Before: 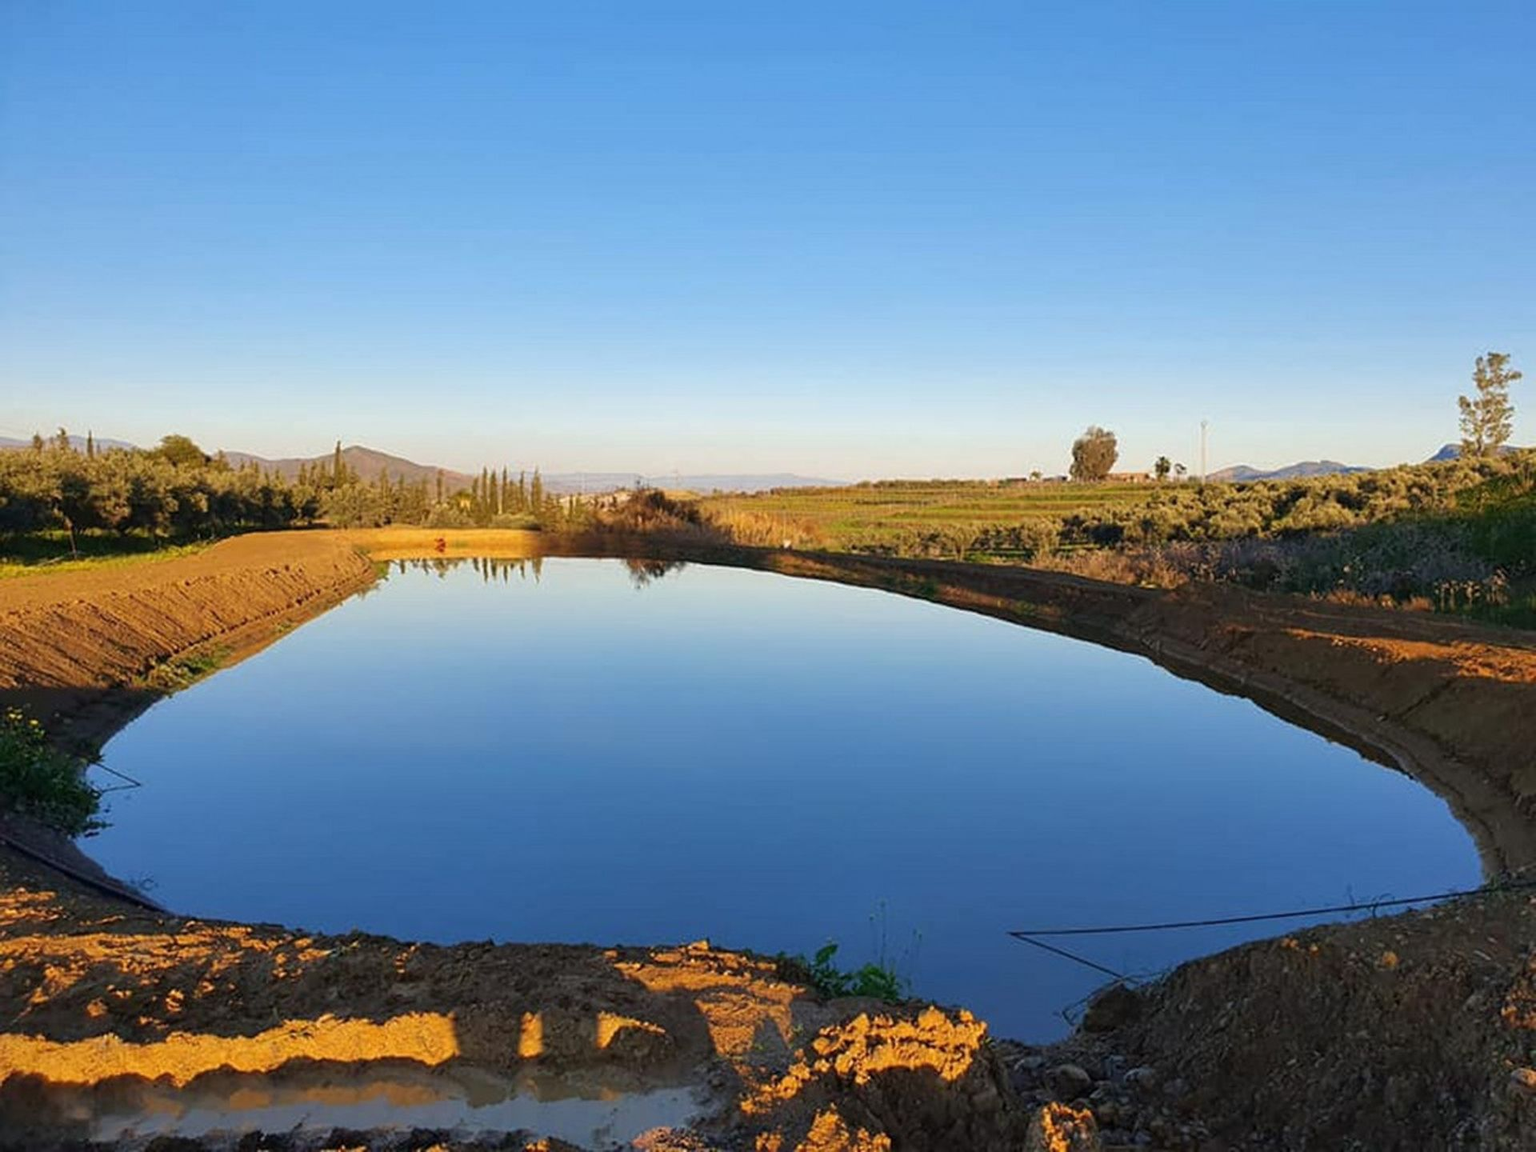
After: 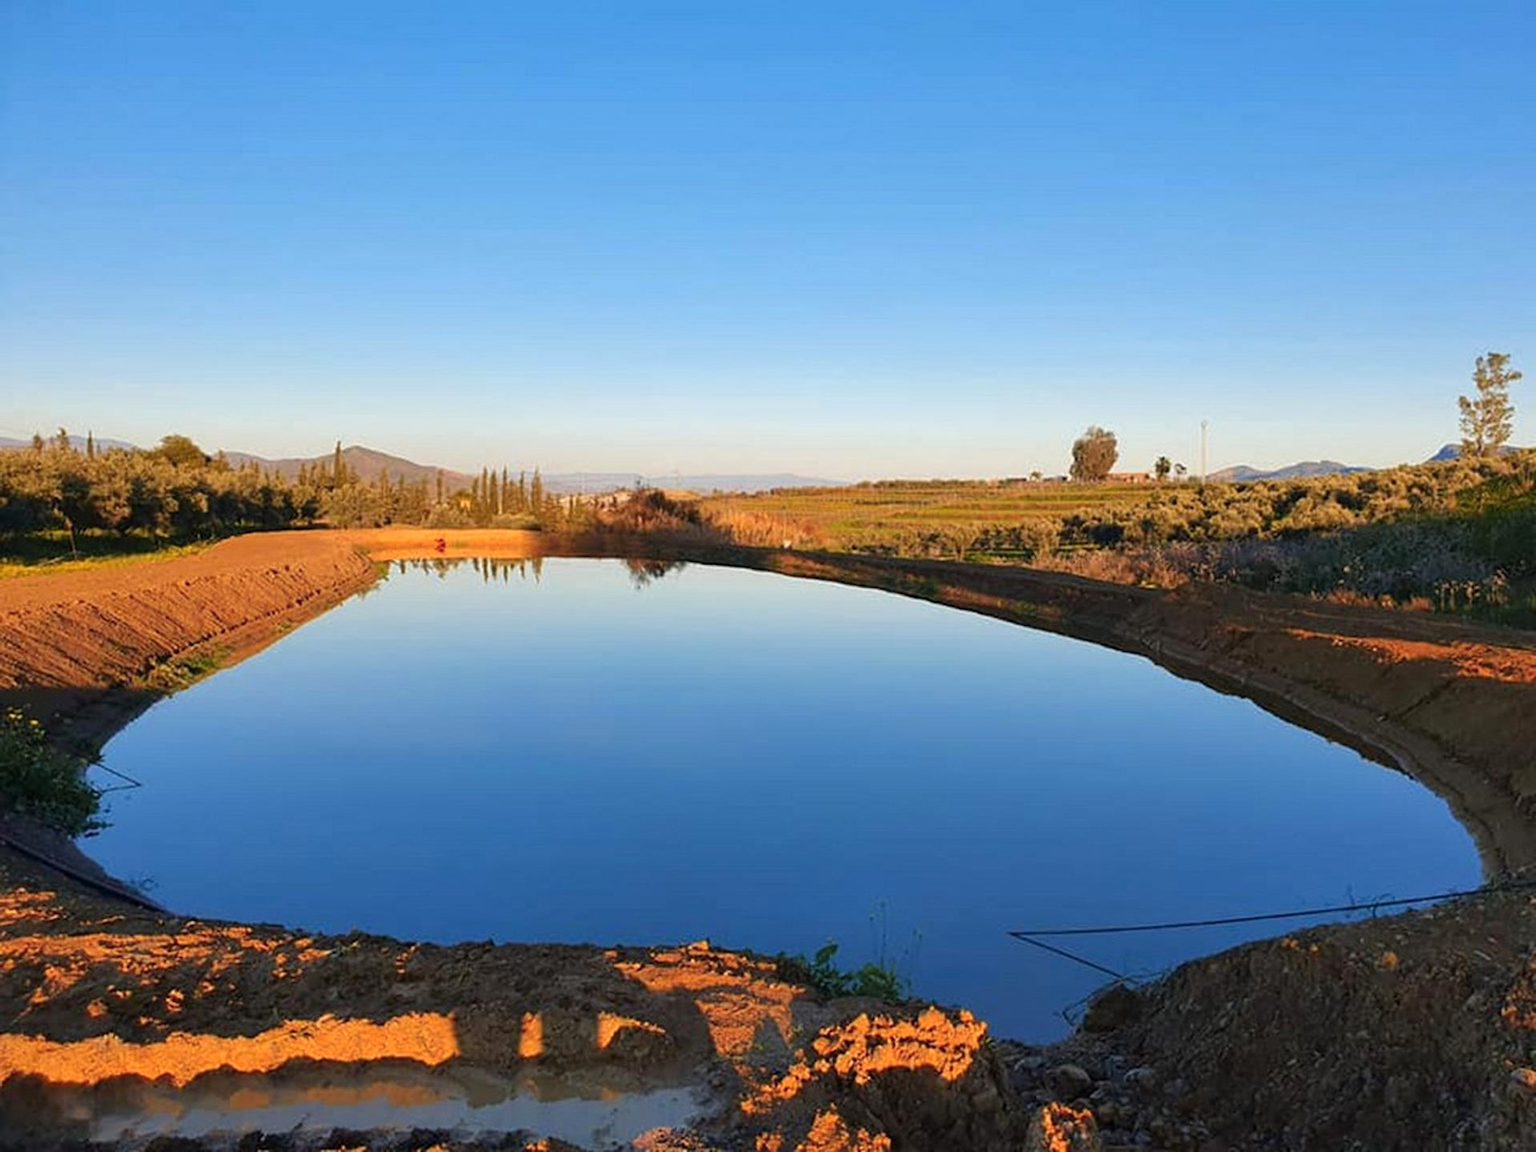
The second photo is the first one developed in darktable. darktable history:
color zones: curves: ch1 [(0.309, 0.524) (0.41, 0.329) (0.508, 0.509)]; ch2 [(0.25, 0.457) (0.75, 0.5)]
